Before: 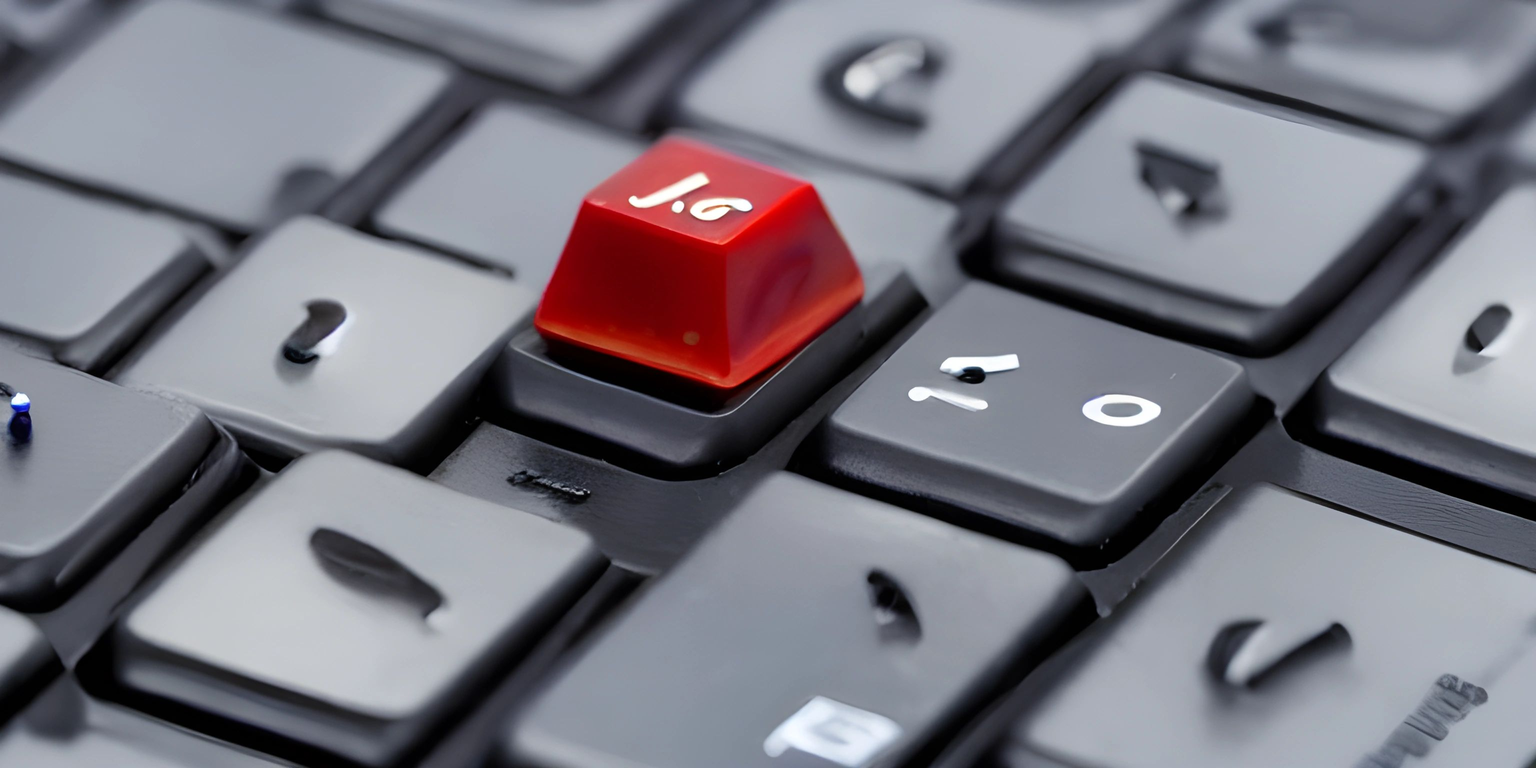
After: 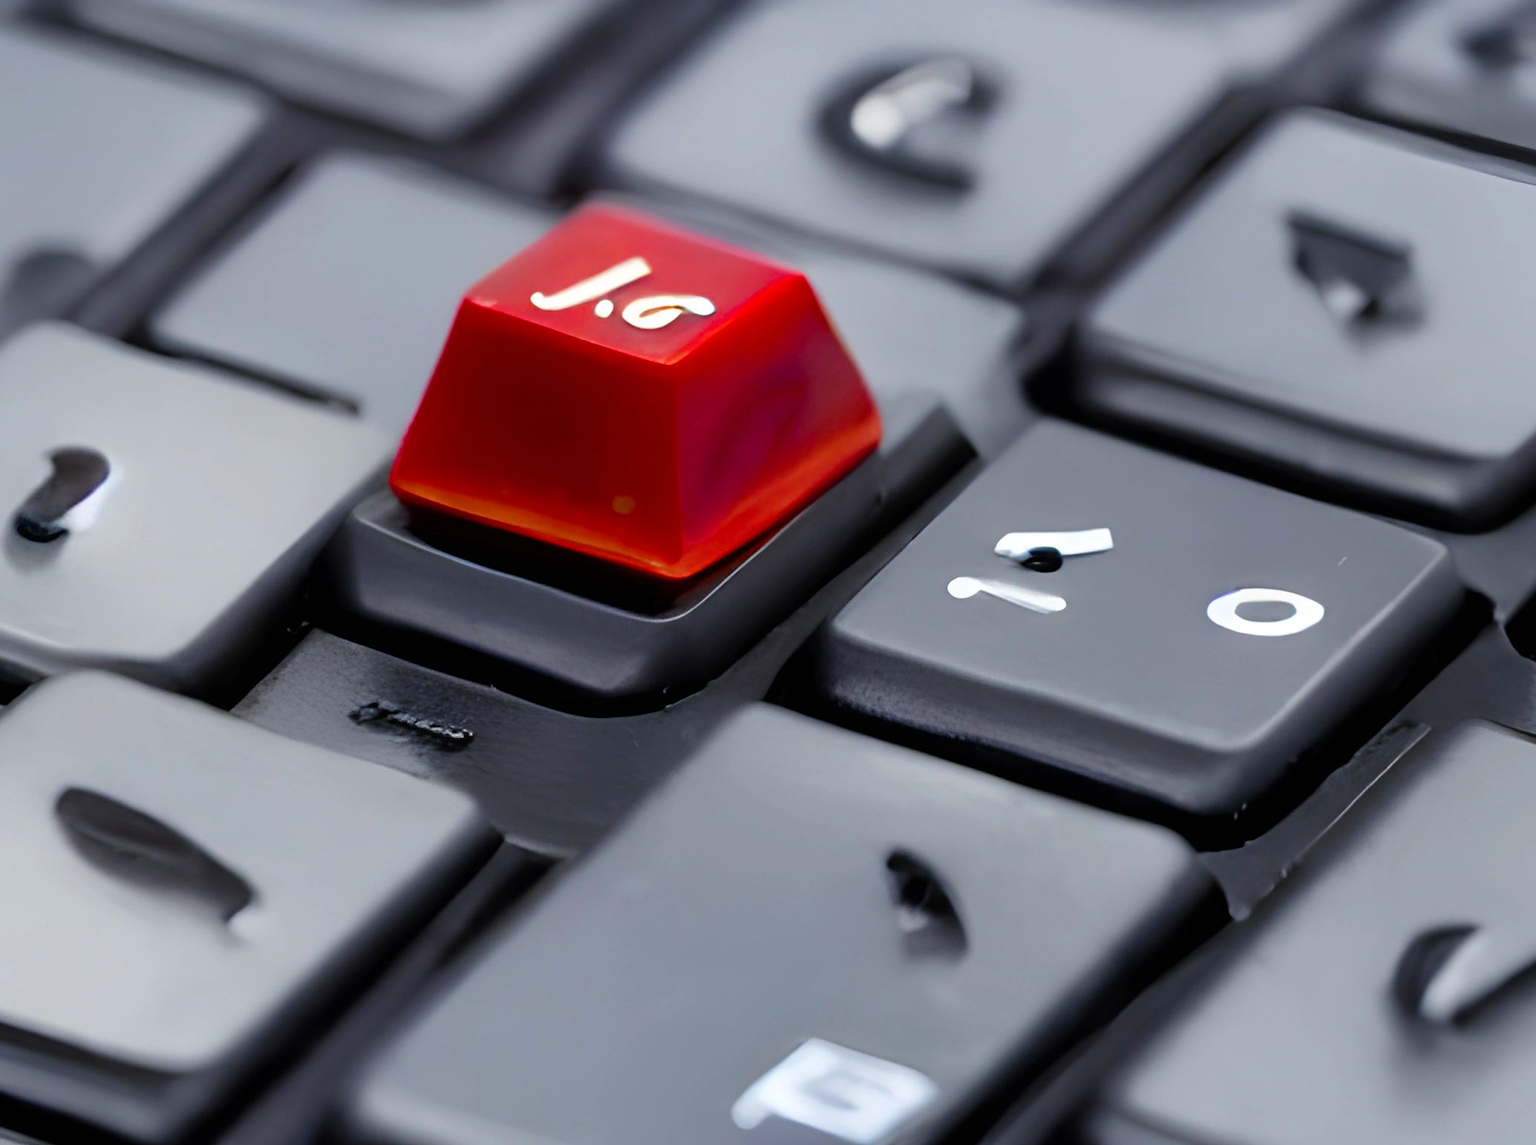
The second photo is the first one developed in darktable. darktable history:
crop and rotate: left 17.799%, right 15.135%
color balance rgb: shadows lift › hue 86.93°, perceptual saturation grading › global saturation 25.467%
